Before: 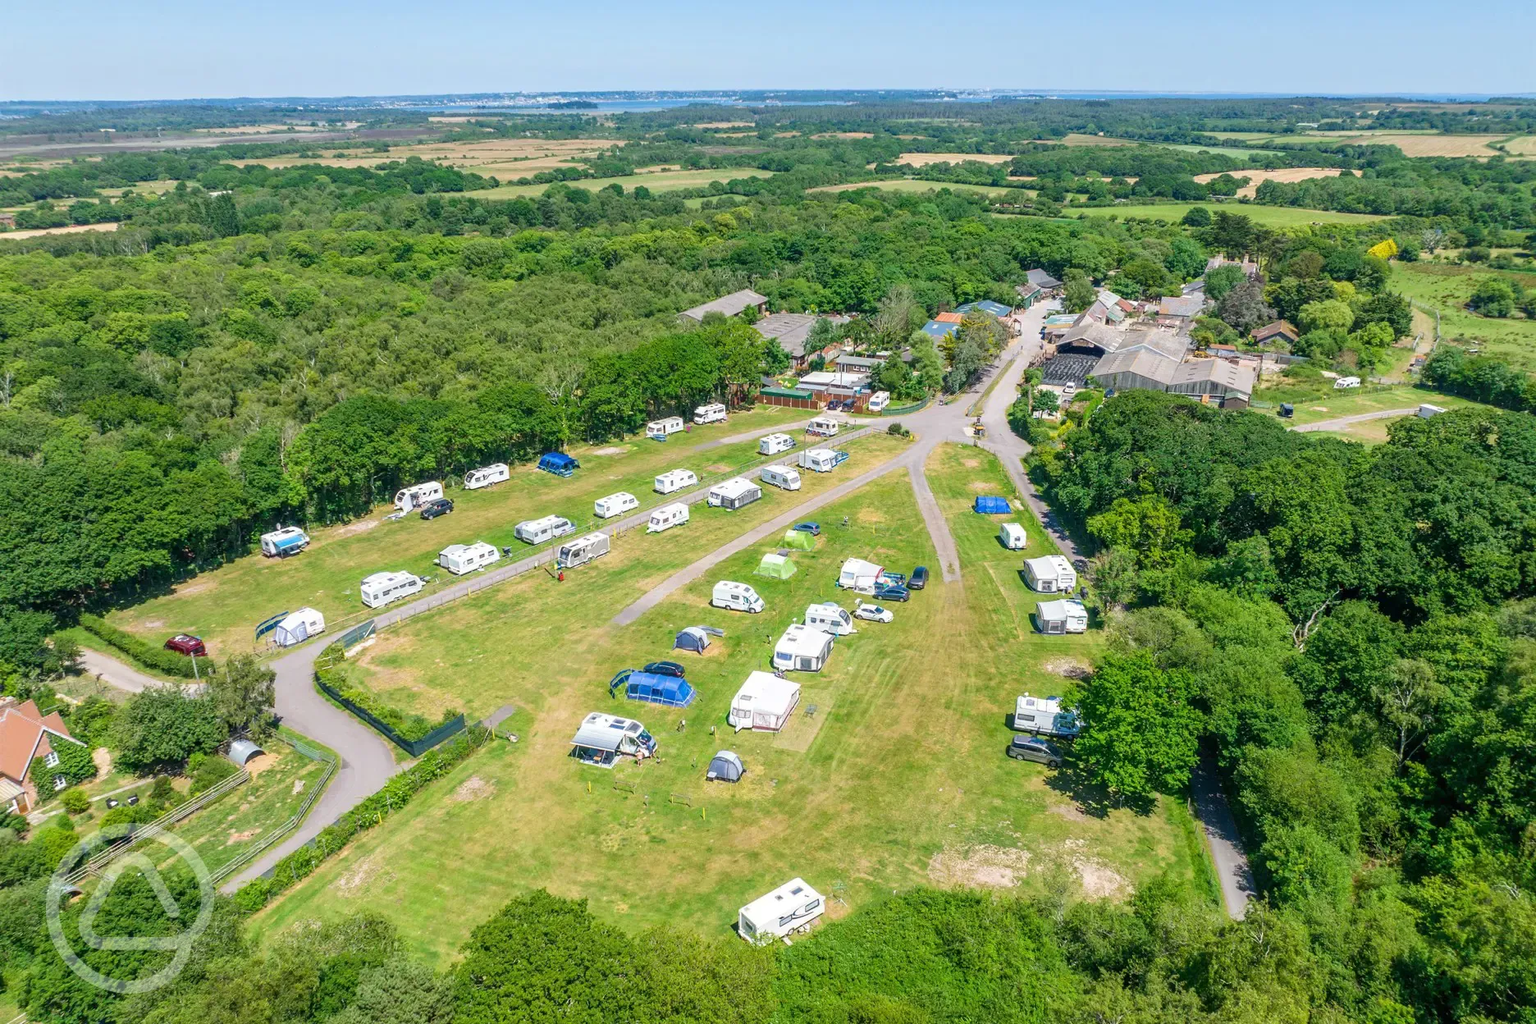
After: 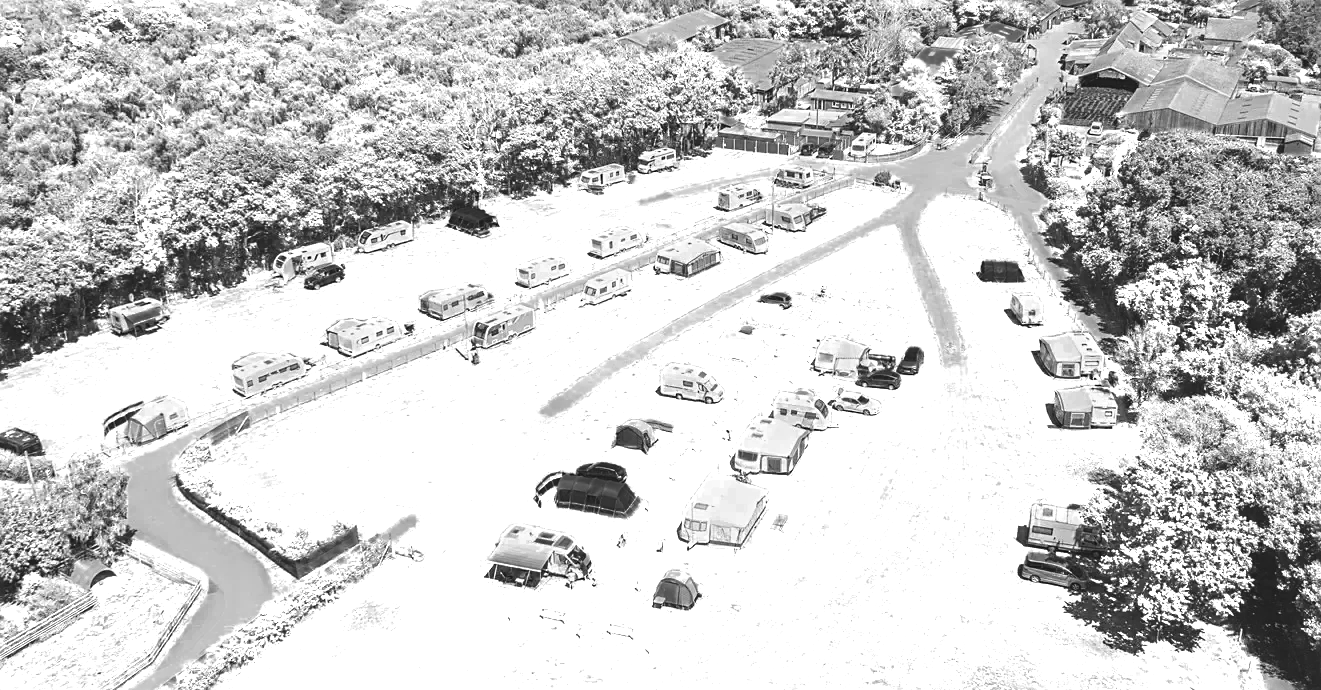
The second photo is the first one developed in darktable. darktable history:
color zones: curves: ch0 [(0, 0.554) (0.146, 0.662) (0.293, 0.86) (0.503, 0.774) (0.637, 0.106) (0.74, 0.072) (0.866, 0.488) (0.998, 0.569)]; ch1 [(0, 0) (0.143, 0) (0.286, 0) (0.429, 0) (0.571, 0) (0.714, 0) (0.857, 0)]
crop: left 11.123%, top 27.61%, right 18.3%, bottom 17.034%
sharpen: on, module defaults
exposure: black level correction -0.015, exposure -0.125 EV, compensate highlight preservation false
